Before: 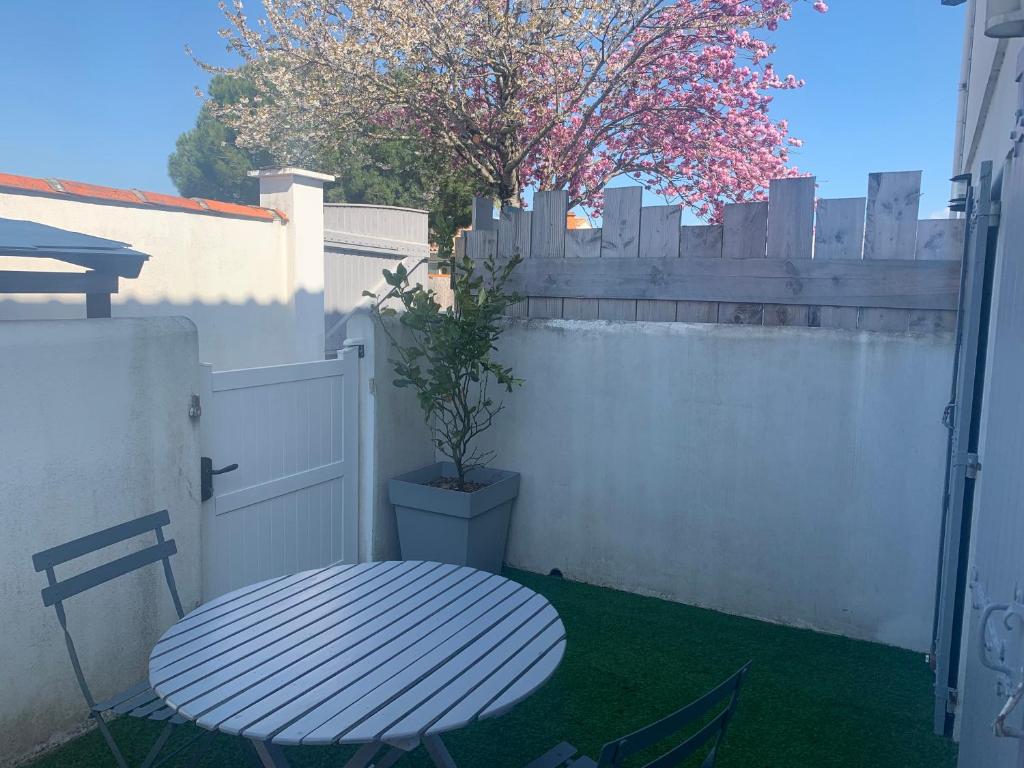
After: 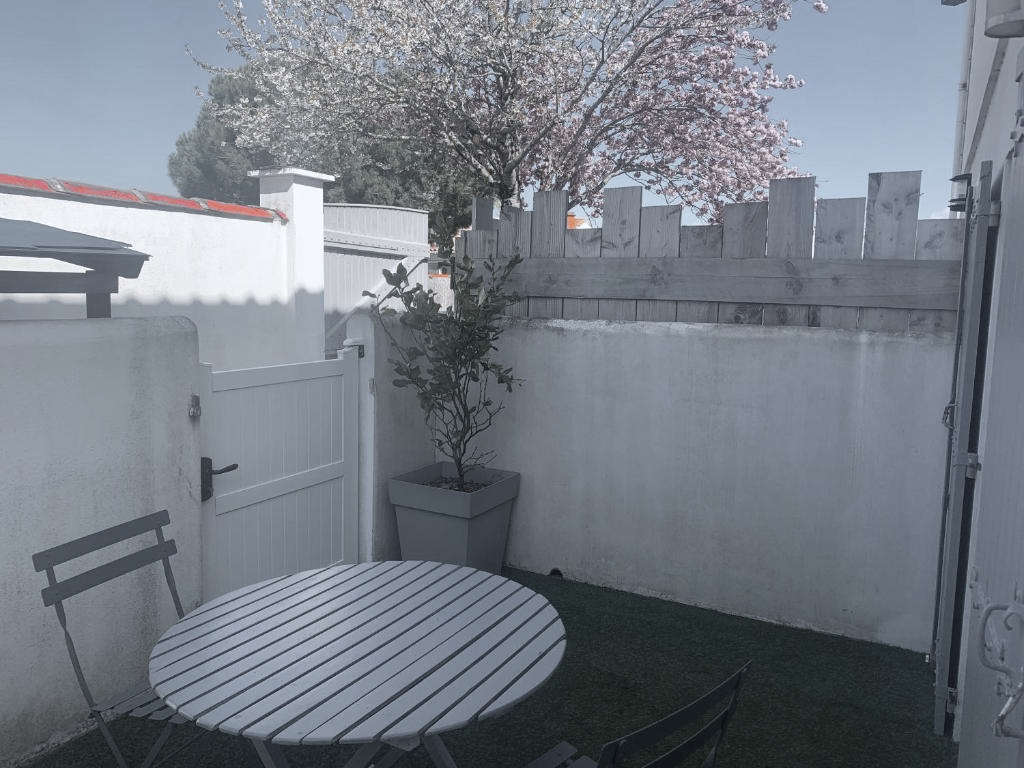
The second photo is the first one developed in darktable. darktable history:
color correction: highlights a* -2.24, highlights b* -18.1
white balance: emerald 1
color zones: curves: ch0 [(0.004, 0.388) (0.125, 0.392) (0.25, 0.404) (0.375, 0.5) (0.5, 0.5) (0.625, 0.5) (0.75, 0.5) (0.875, 0.5)]; ch1 [(0, 0.5) (0.125, 0.5) (0.25, 0.5) (0.375, 0.124) (0.524, 0.124) (0.645, 0.128) (0.789, 0.132) (0.914, 0.096) (0.998, 0.068)]
